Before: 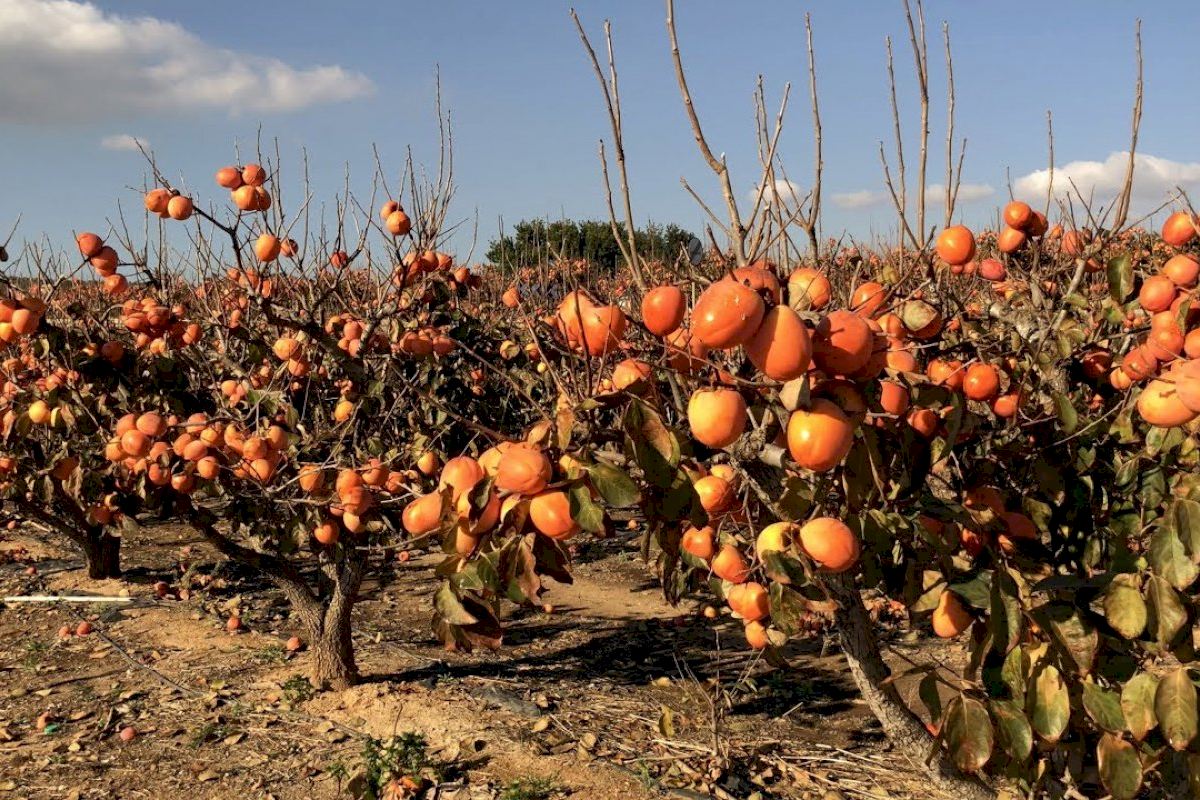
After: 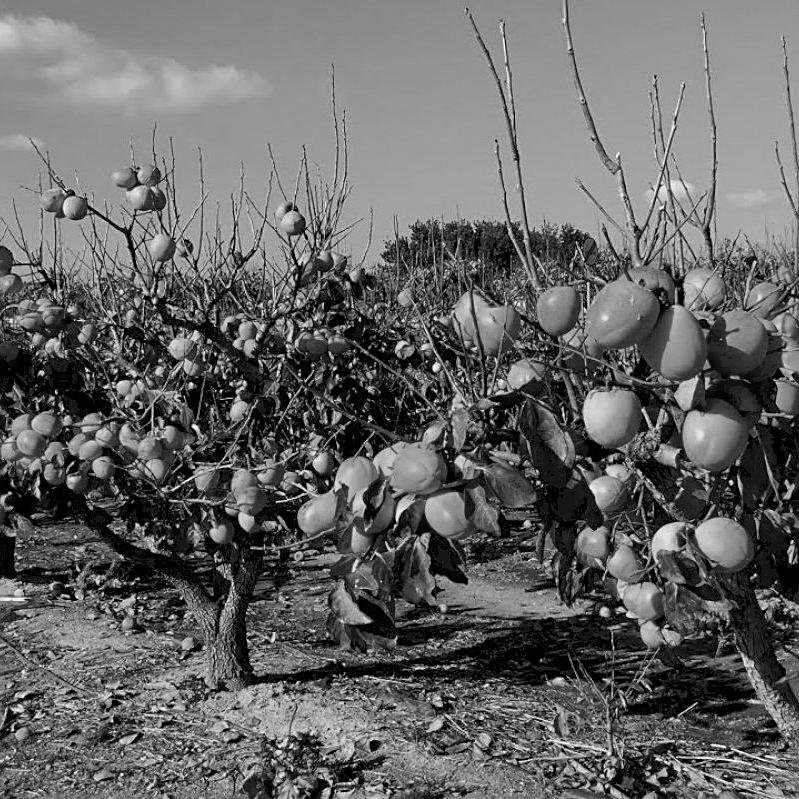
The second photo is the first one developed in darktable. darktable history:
sharpen: on, module defaults
crop and rotate: left 8.786%, right 24.548%
monochrome: a 14.95, b -89.96
